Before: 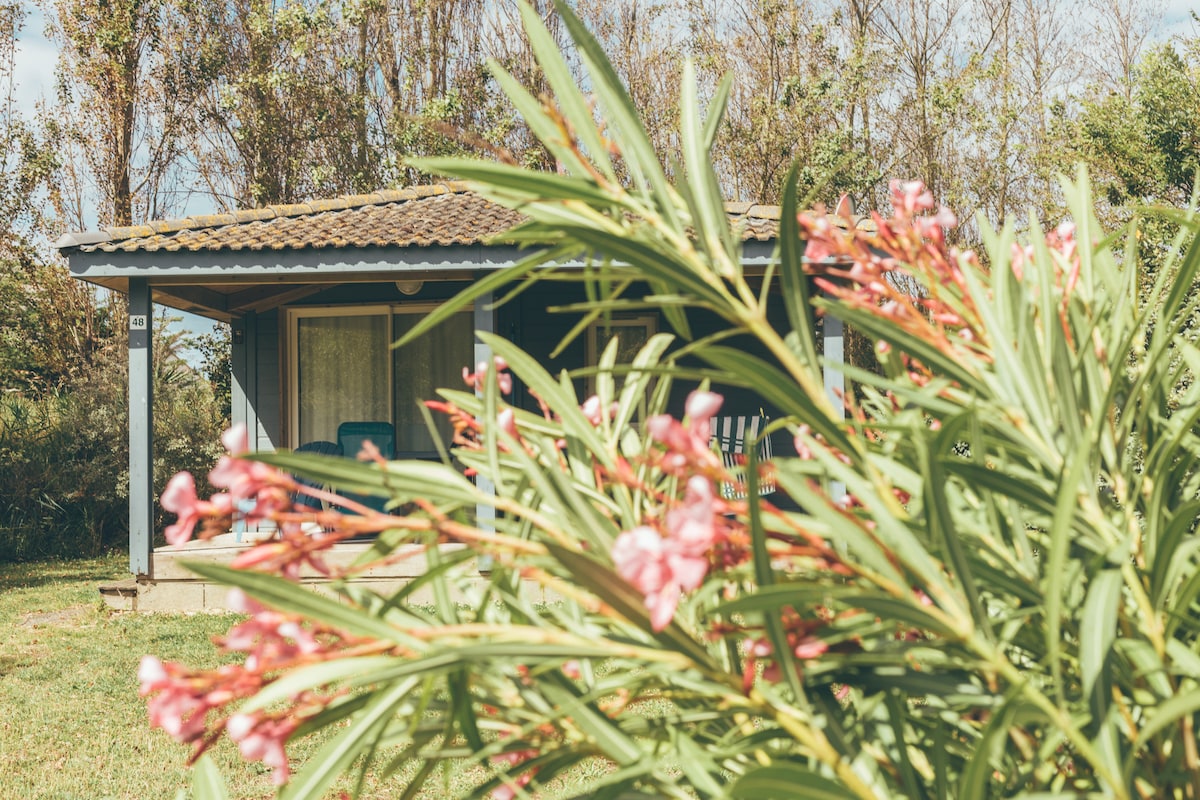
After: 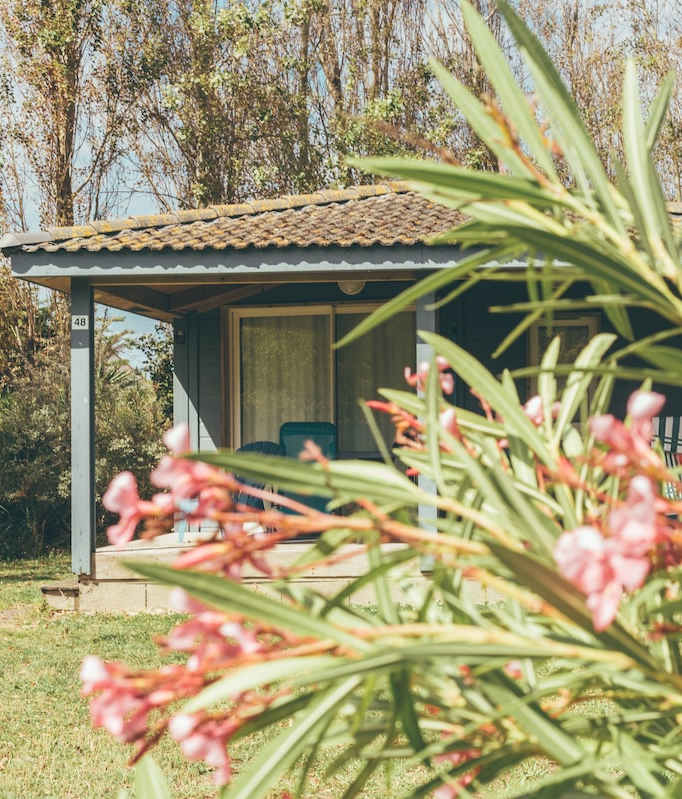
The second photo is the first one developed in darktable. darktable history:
crop: left 4.836%, right 38.313%
